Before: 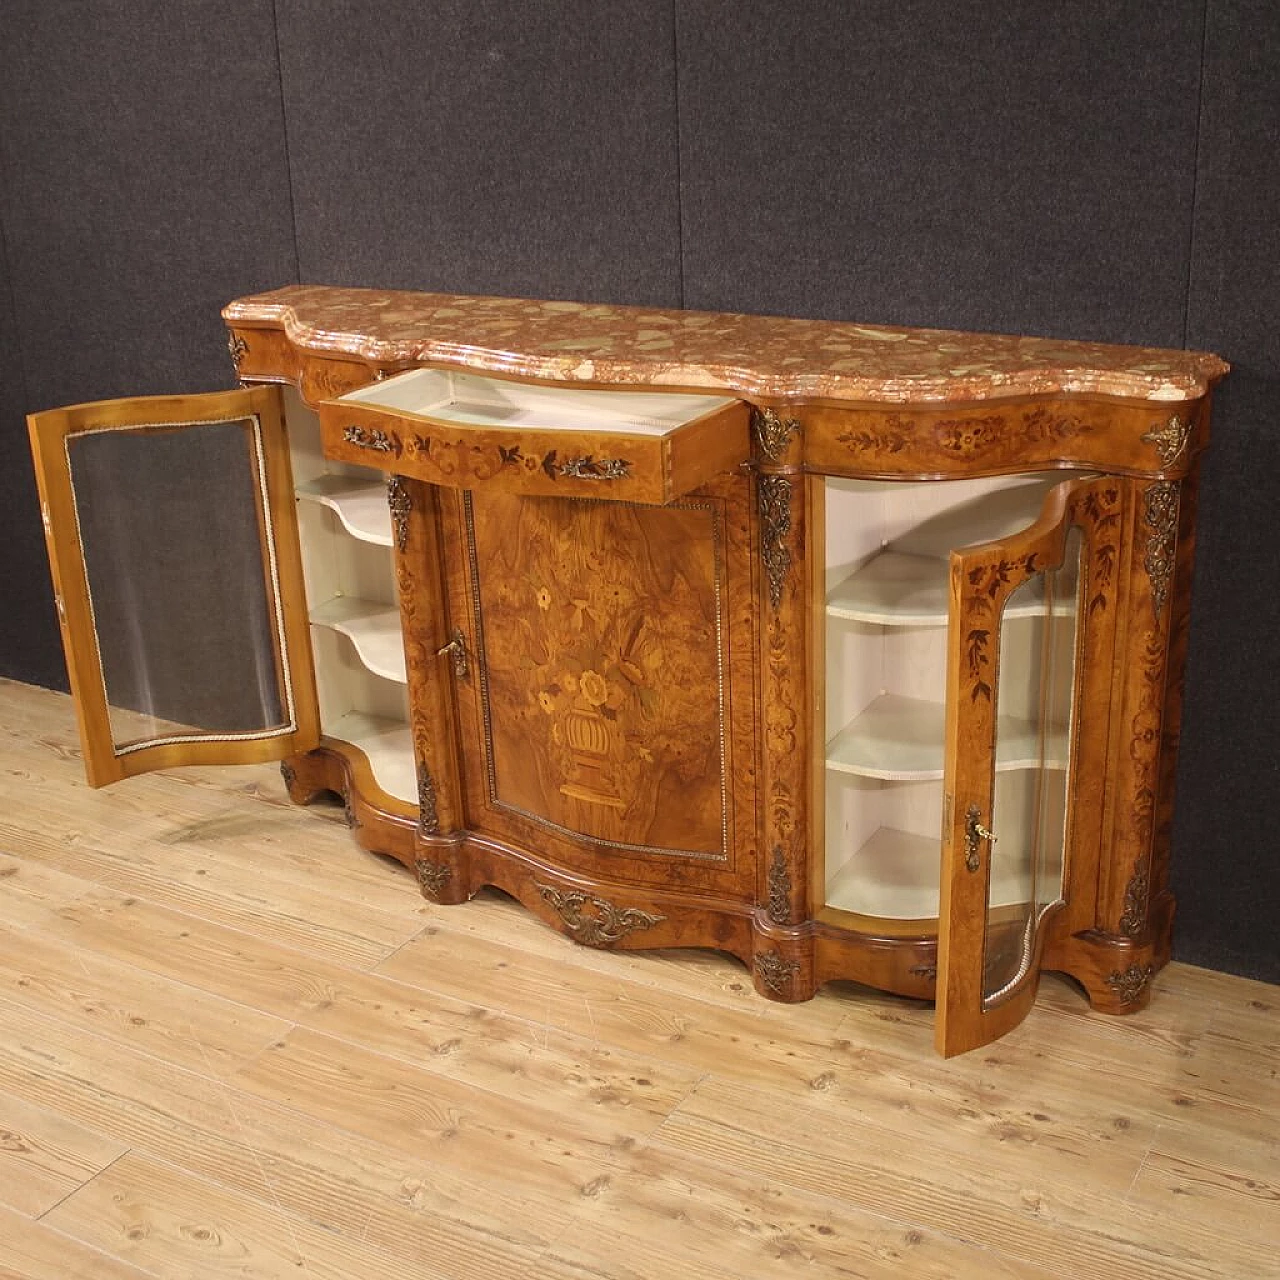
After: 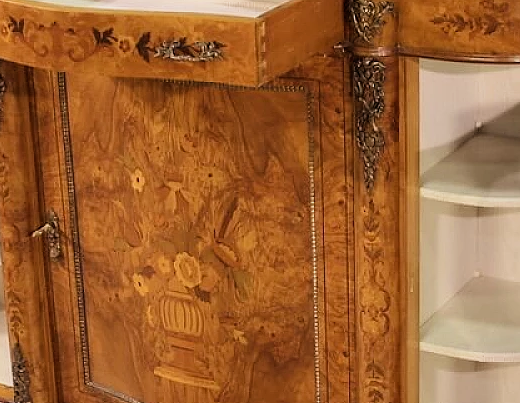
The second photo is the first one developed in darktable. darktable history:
crop: left 31.759%, top 32.682%, right 27.556%, bottom 35.787%
filmic rgb: middle gray luminance 12.95%, black relative exposure -10.18 EV, white relative exposure 3.47 EV, target black luminance 0%, hardness 5.79, latitude 45.14%, contrast 1.223, highlights saturation mix 4.35%, shadows ↔ highlights balance 26.75%, iterations of high-quality reconstruction 10
